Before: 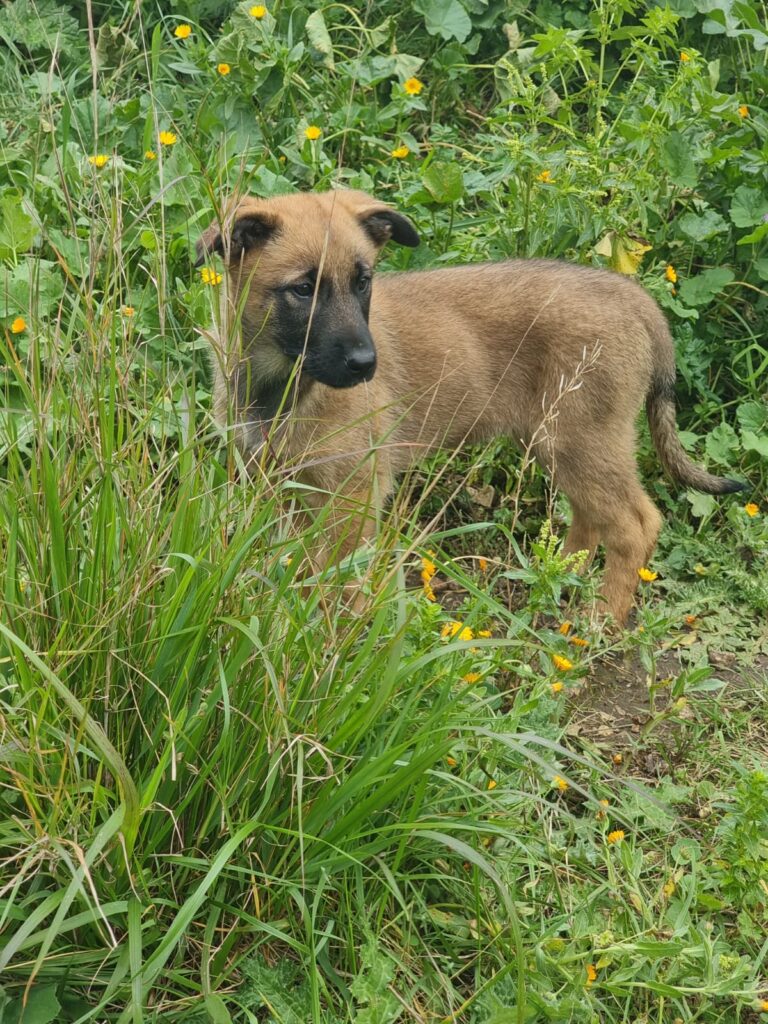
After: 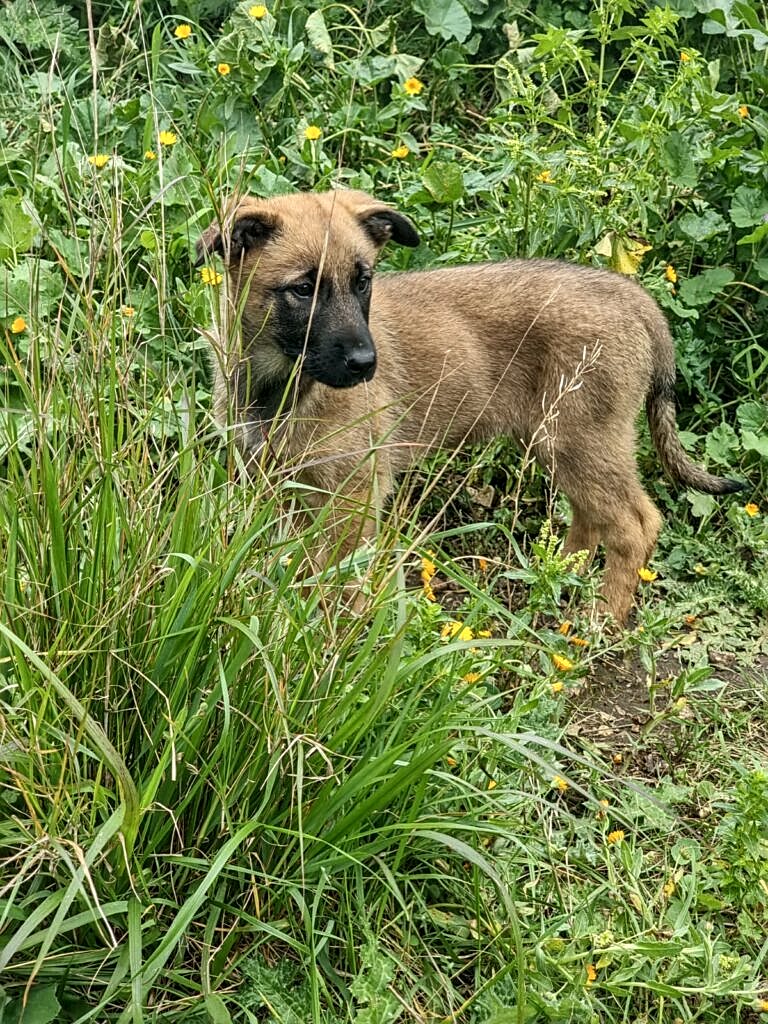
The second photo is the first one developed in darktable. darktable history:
local contrast: highlights 60%, shadows 59%, detail 160%
sharpen: on, module defaults
